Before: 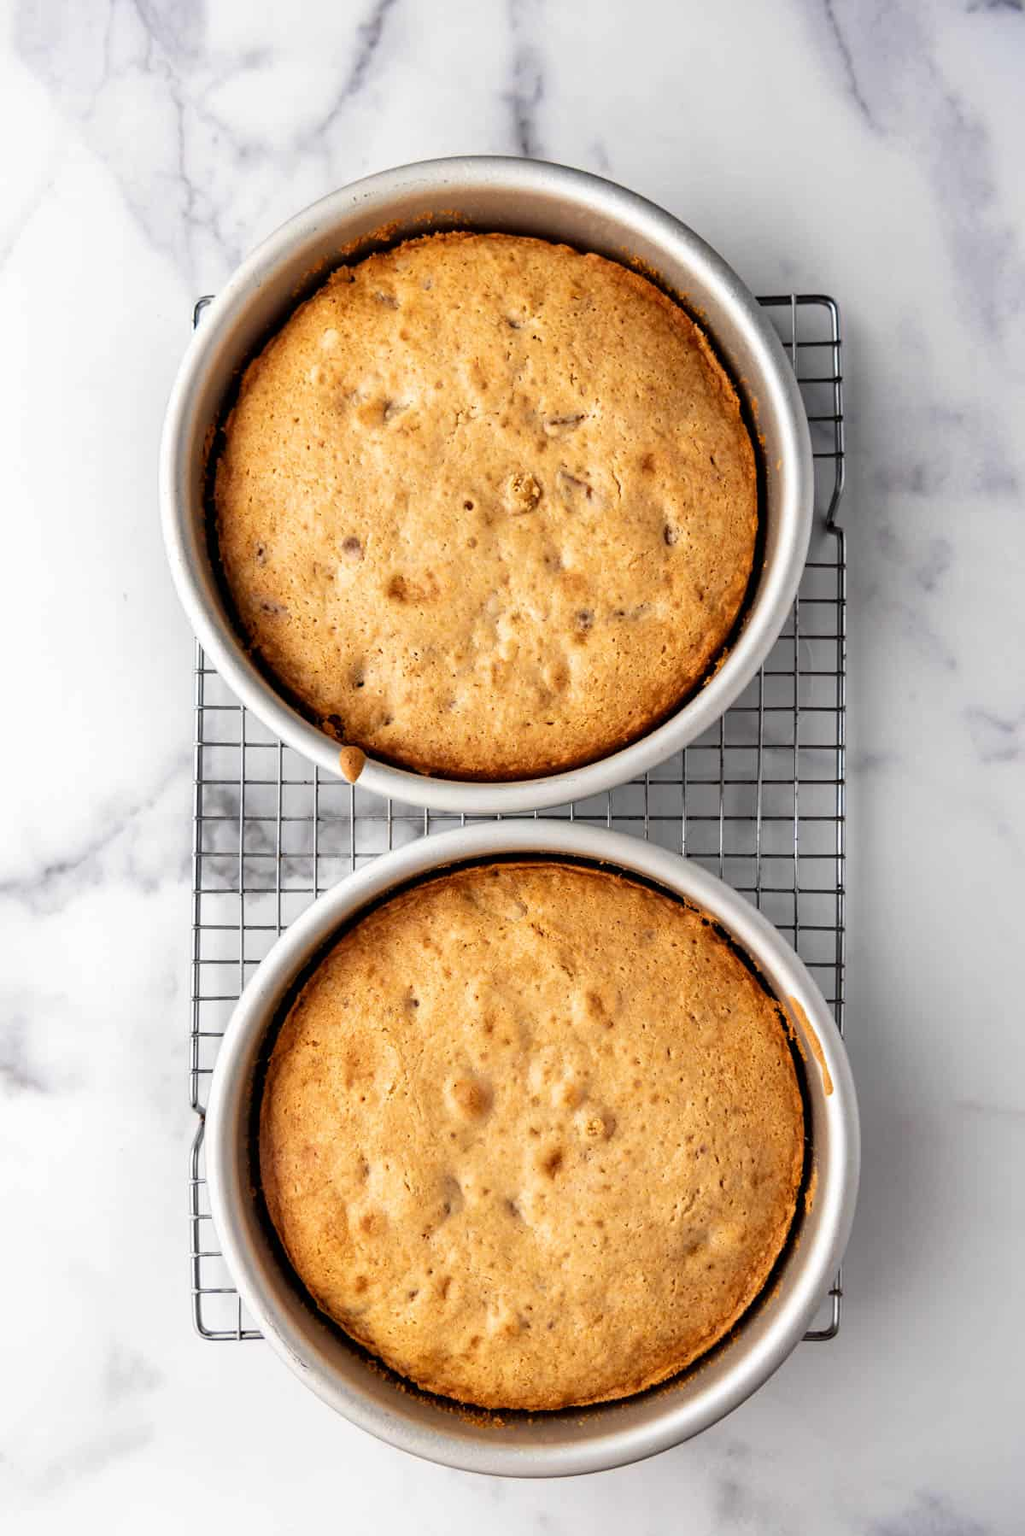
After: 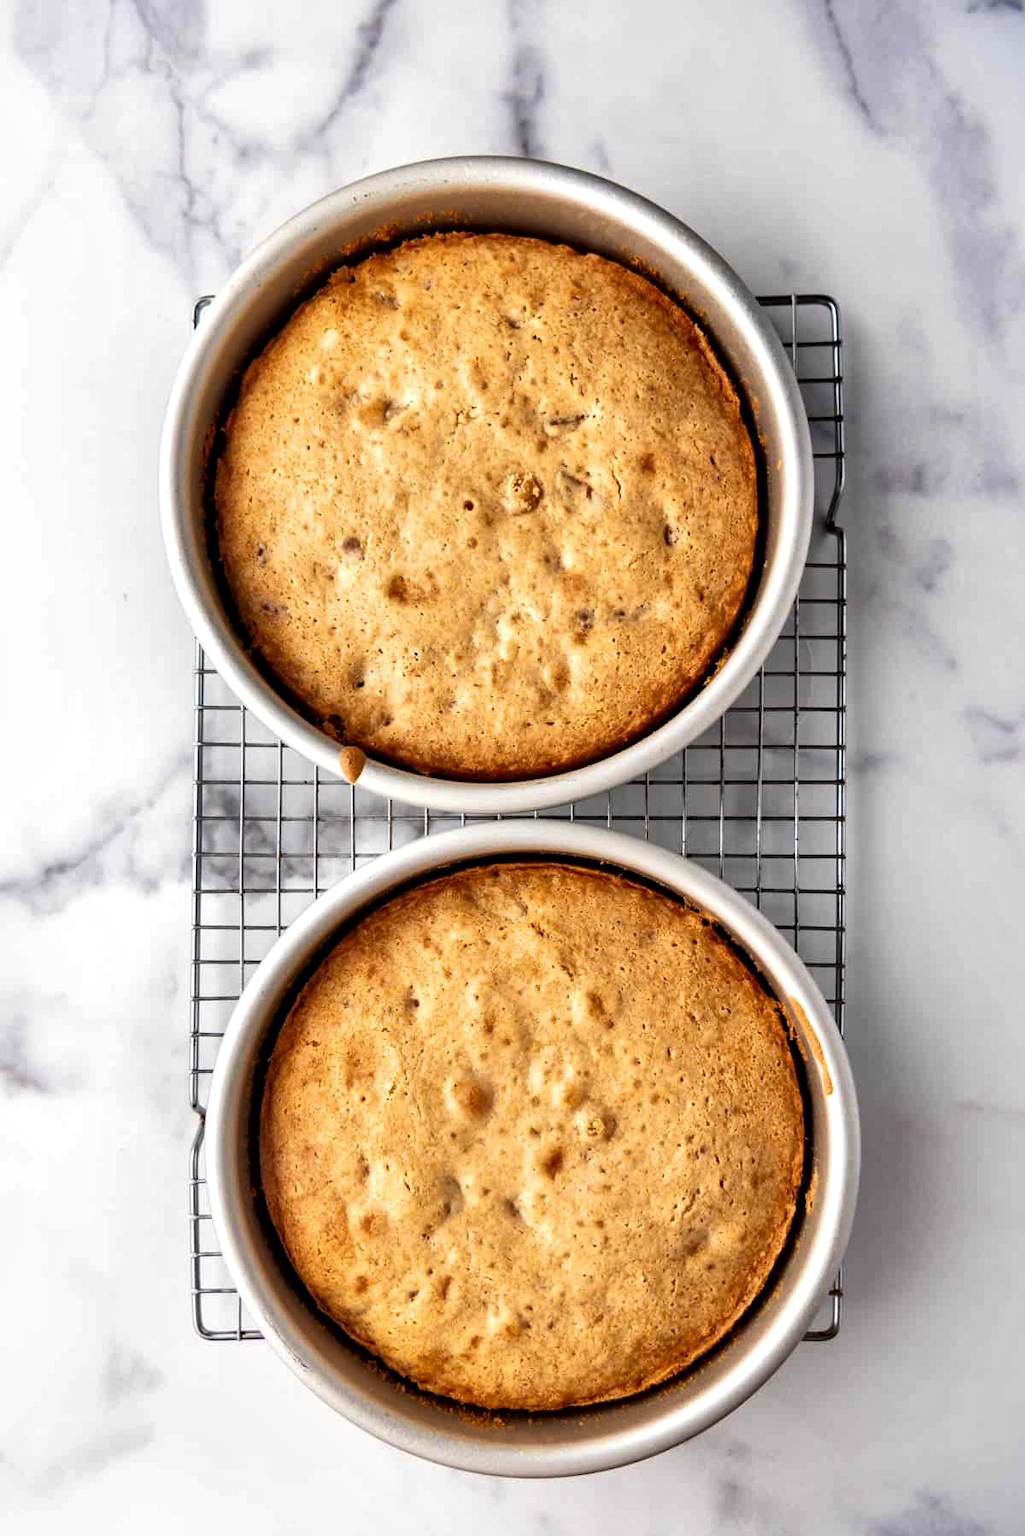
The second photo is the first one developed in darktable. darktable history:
velvia: on, module defaults
local contrast: mode bilateral grid, contrast 25, coarseness 60, detail 151%, midtone range 0.2
